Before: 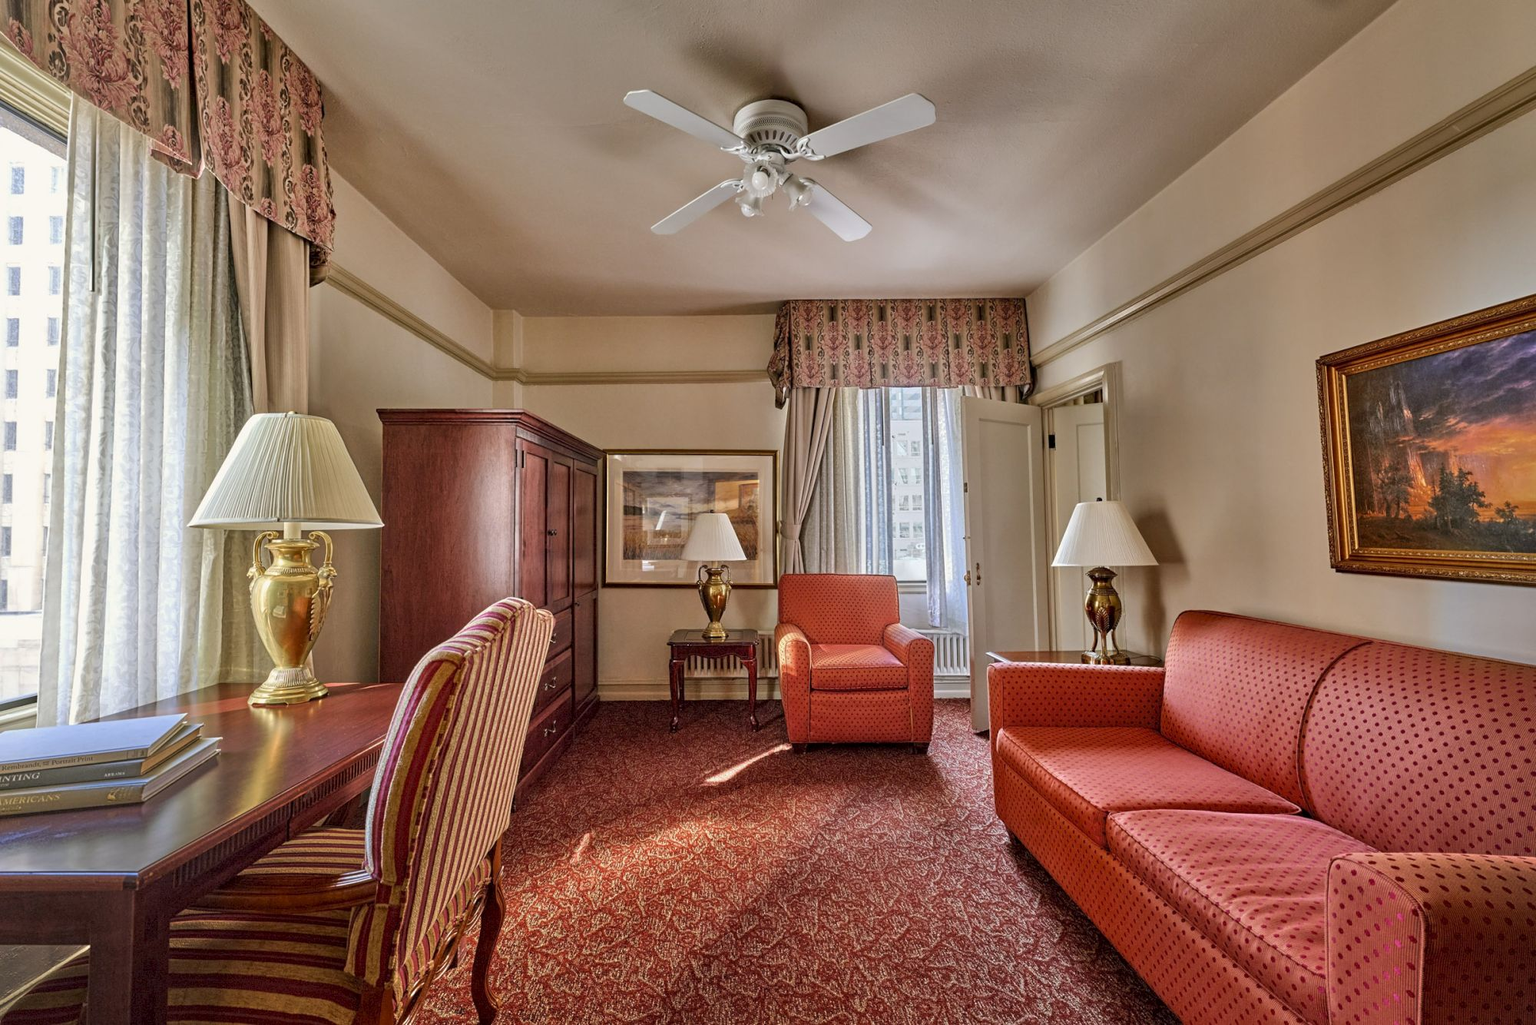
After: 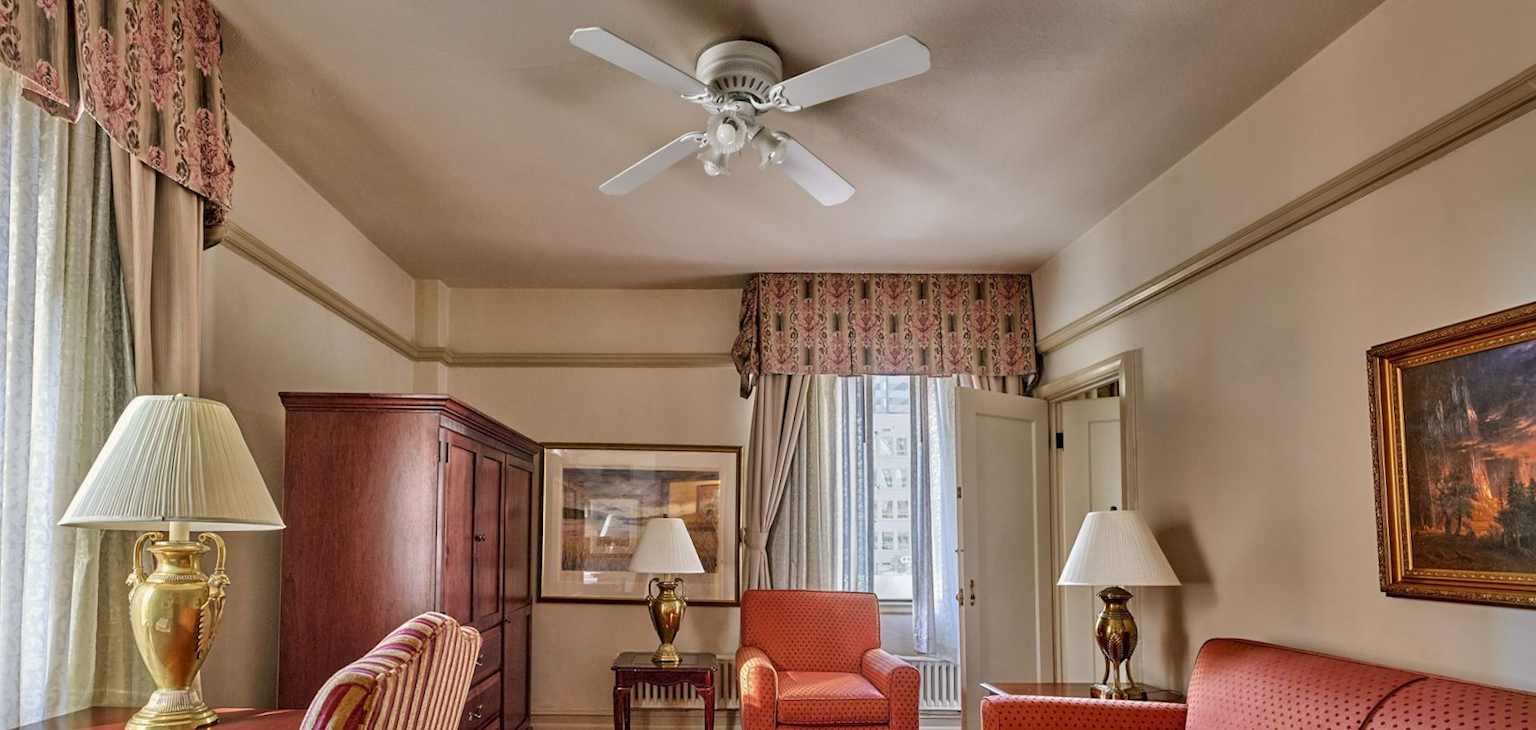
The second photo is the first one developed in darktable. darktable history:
crop and rotate: left 9.345%, top 7.22%, right 4.982%, bottom 32.331%
rotate and perspective: rotation 0.8°, automatic cropping off
